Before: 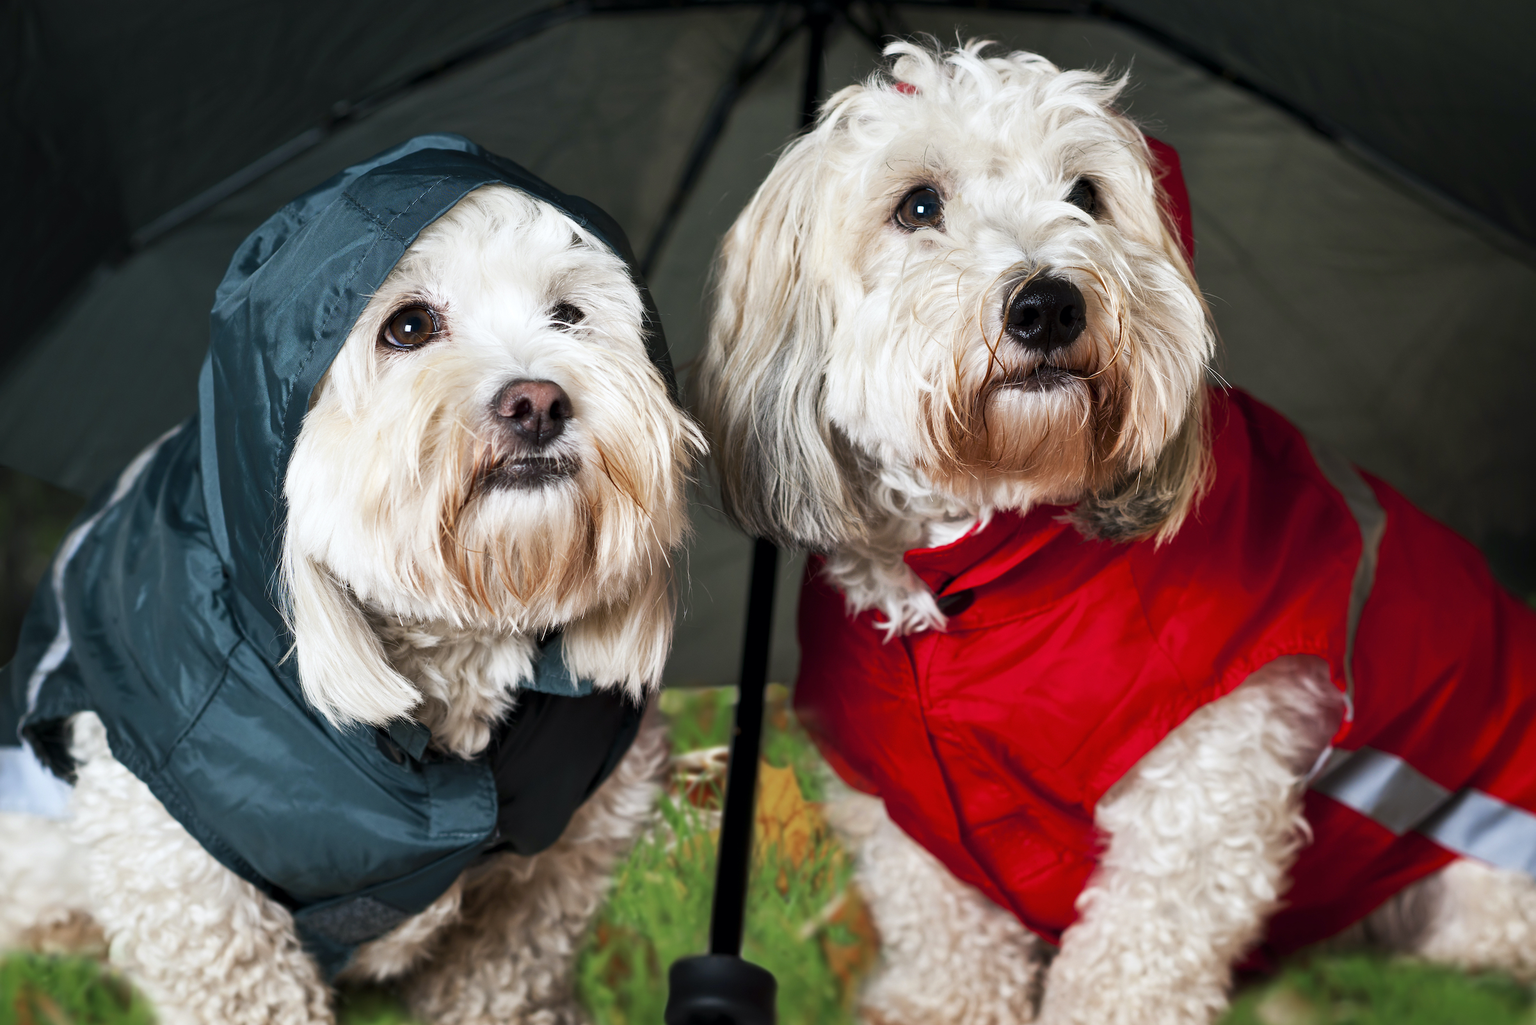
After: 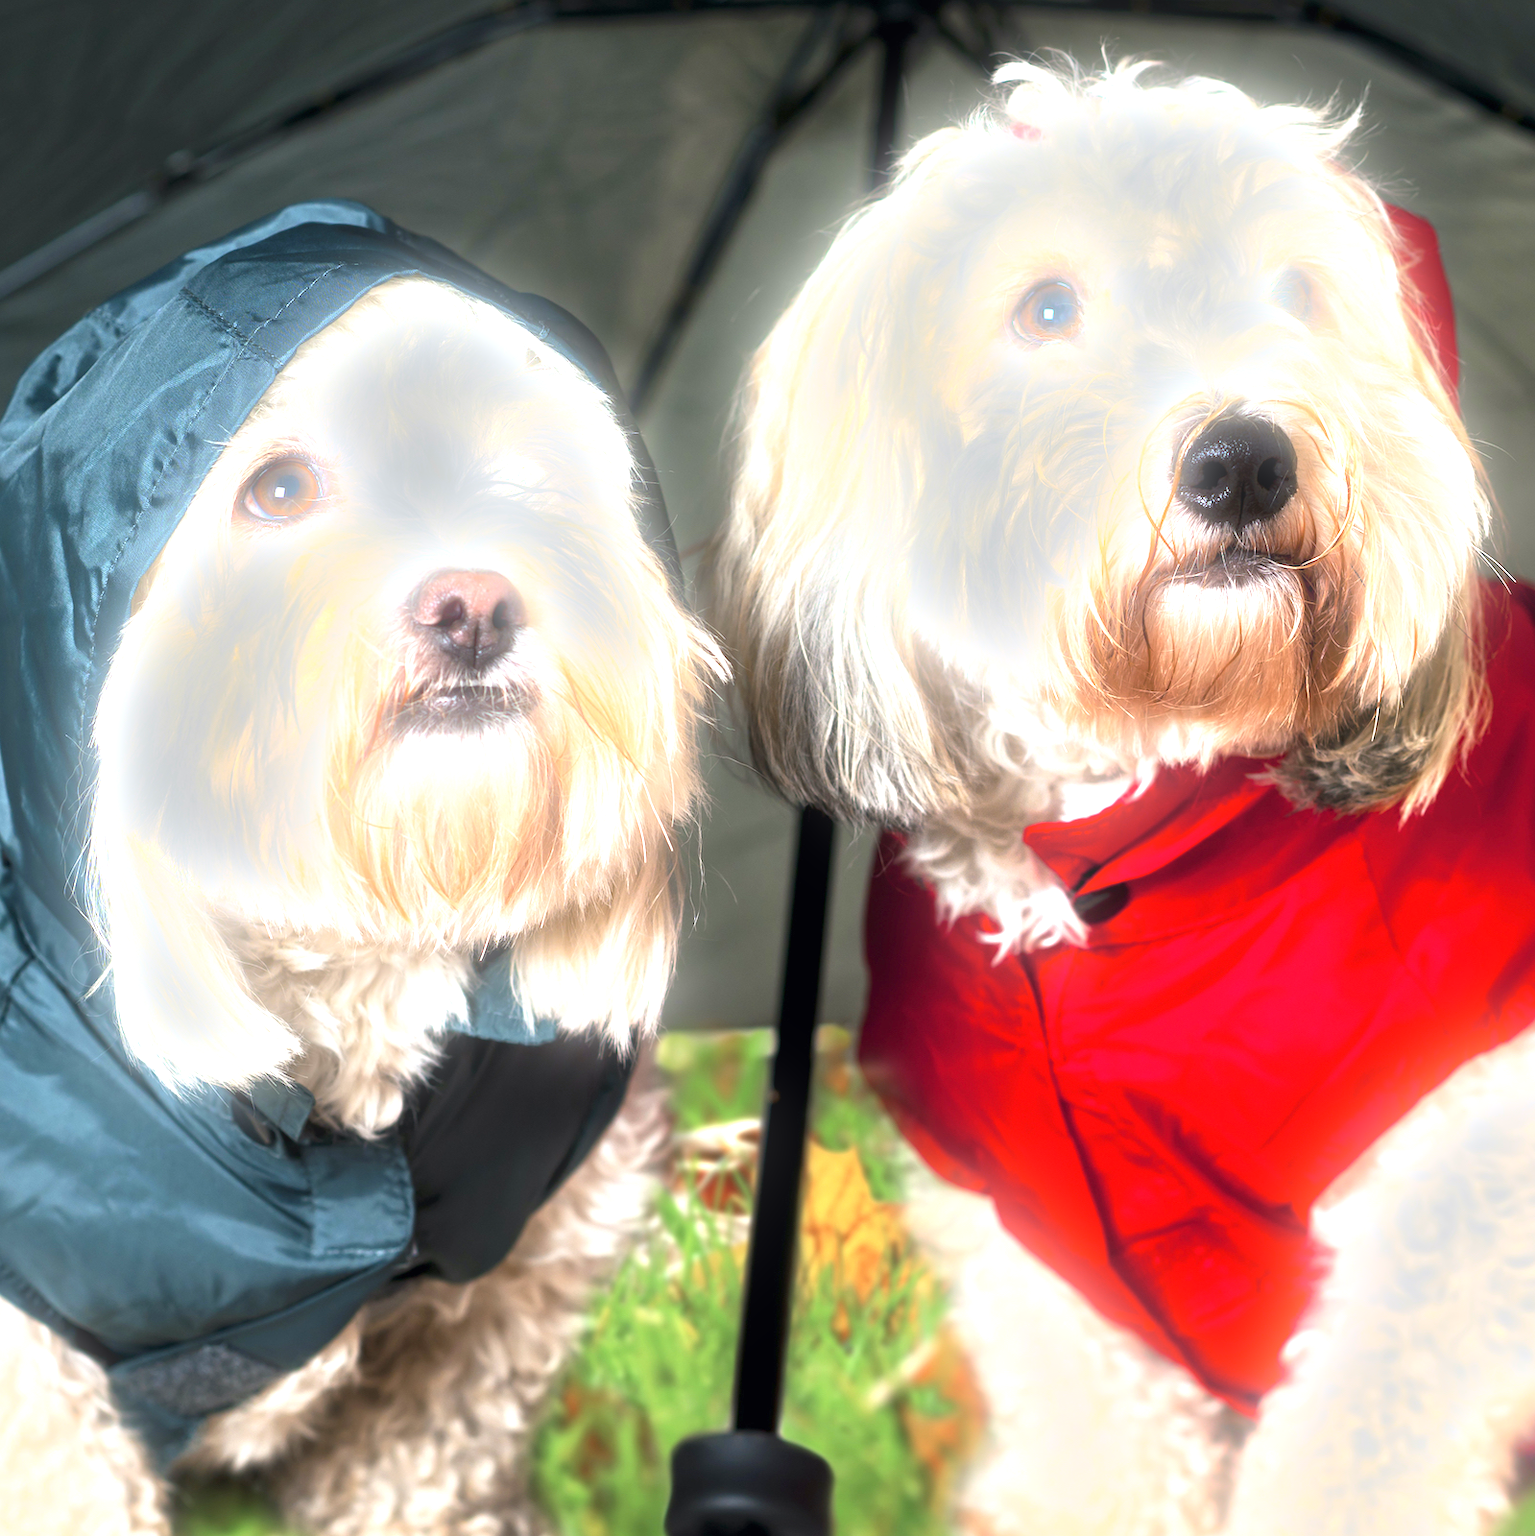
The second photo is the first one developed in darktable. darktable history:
bloom: size 9%, threshold 100%, strength 7%
crop and rotate: left 14.436%, right 18.898%
exposure: black level correction 0, exposure 1.35 EV, compensate exposure bias true, compensate highlight preservation false
